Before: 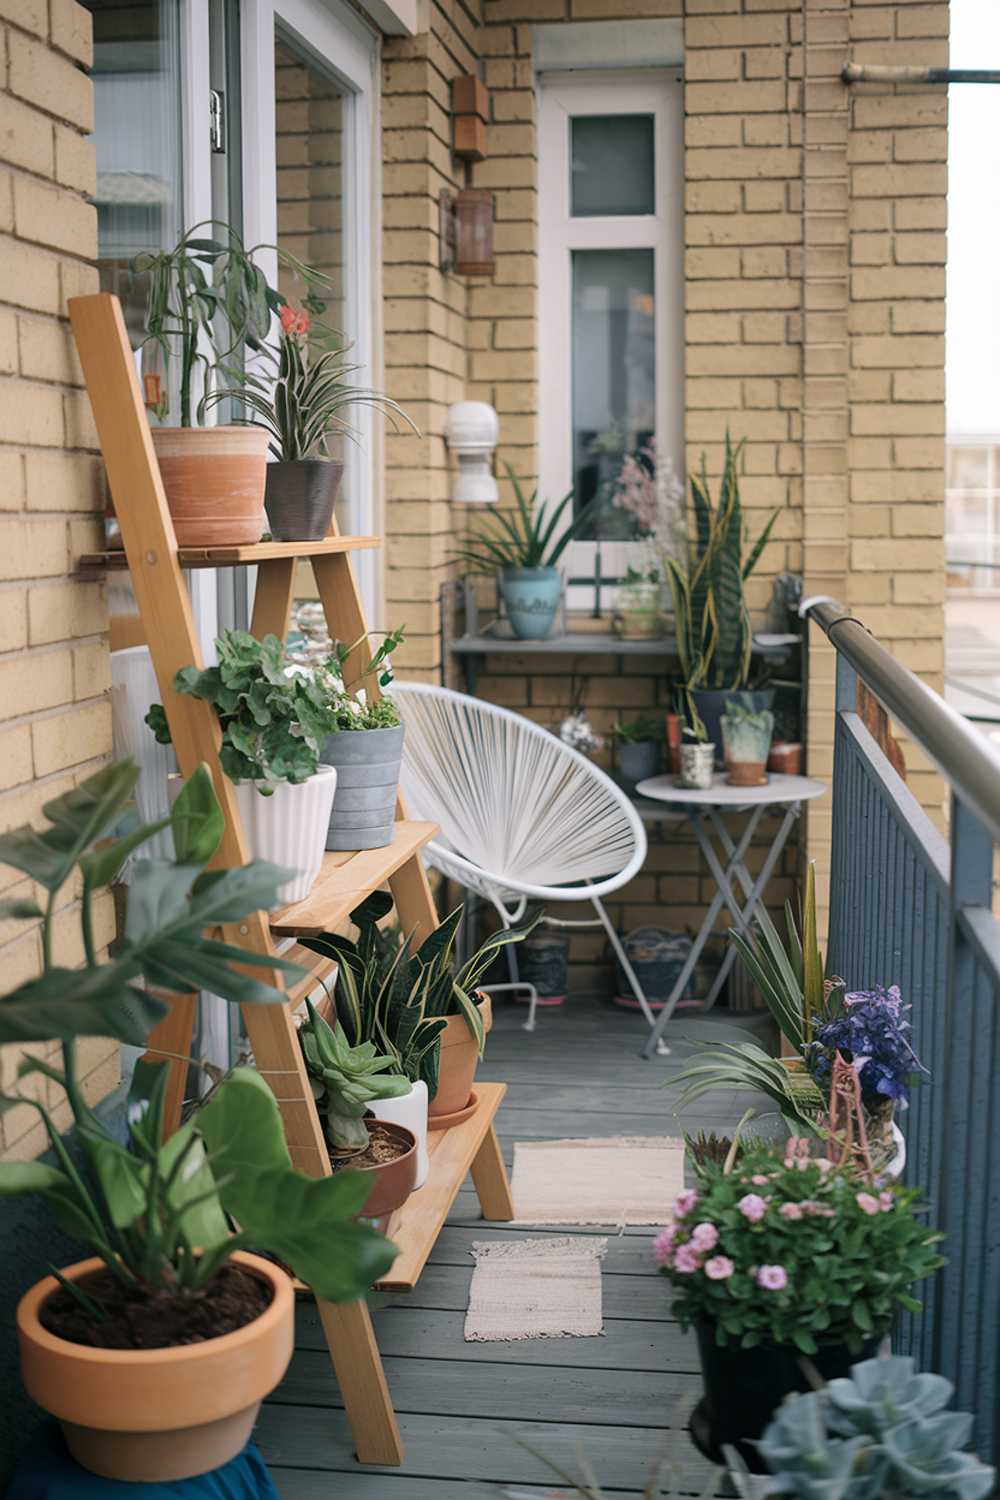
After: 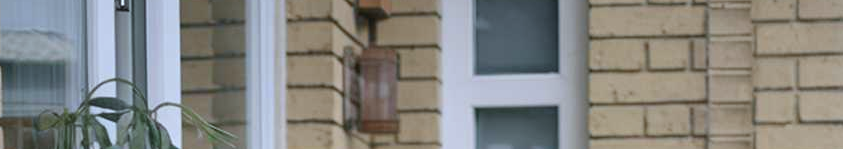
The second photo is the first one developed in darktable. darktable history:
white balance: red 0.924, blue 1.095
crop and rotate: left 9.644%, top 9.491%, right 6.021%, bottom 80.509%
shadows and highlights: shadows 20.91, highlights -35.45, soften with gaussian
